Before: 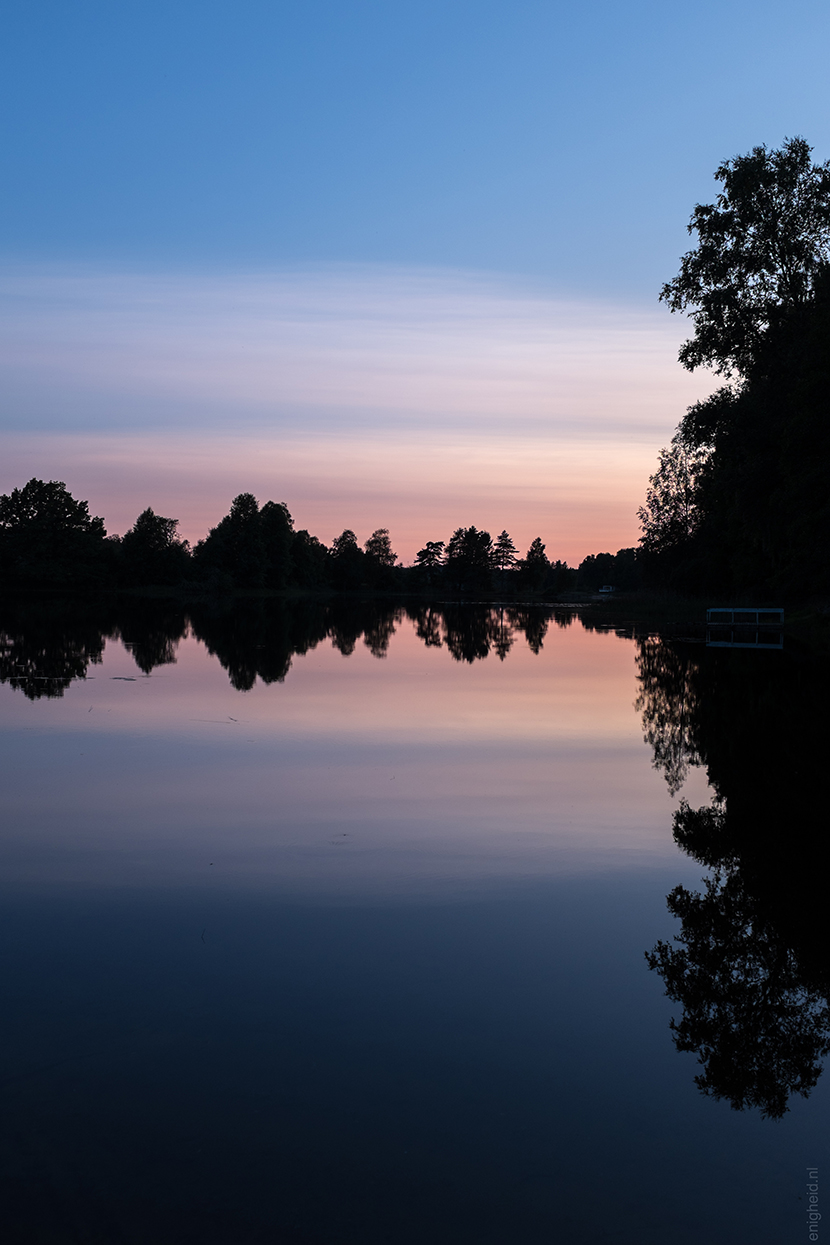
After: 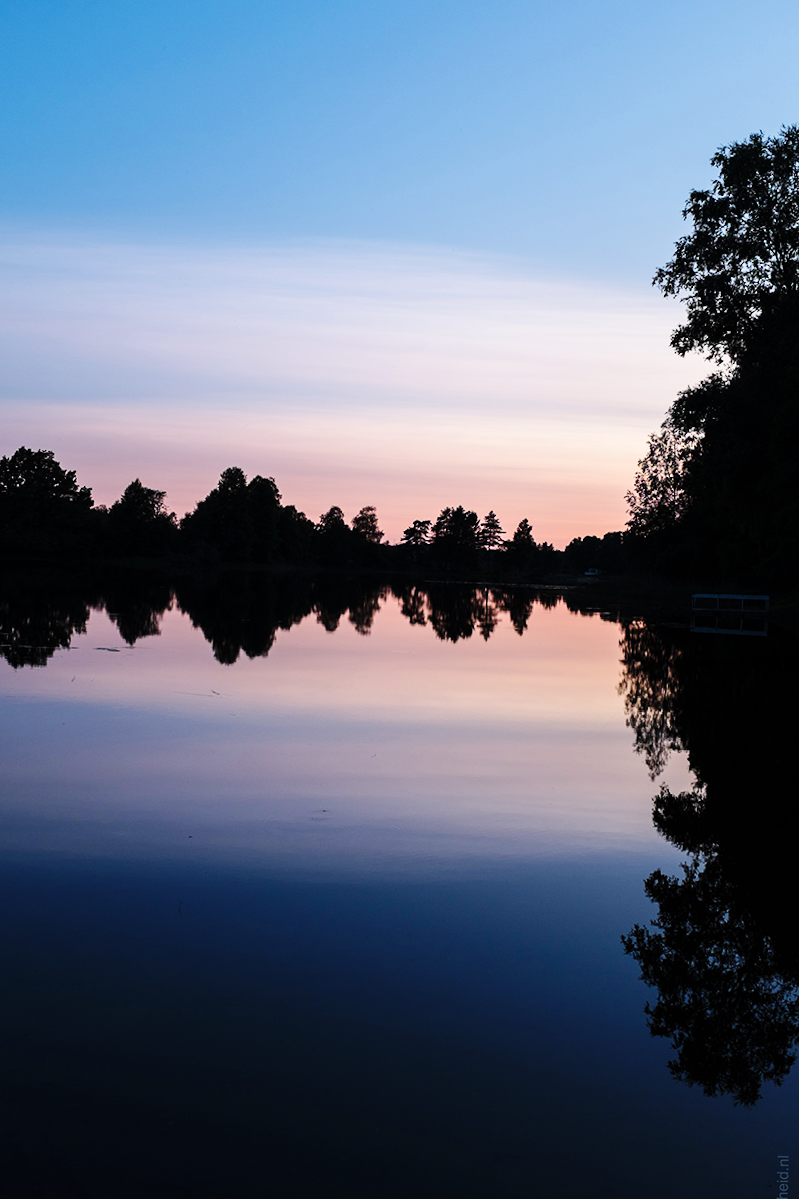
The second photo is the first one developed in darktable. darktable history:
crop and rotate: angle -1.46°
base curve: curves: ch0 [(0, 0) (0.036, 0.025) (0.121, 0.166) (0.206, 0.329) (0.605, 0.79) (1, 1)], preserve colors none
